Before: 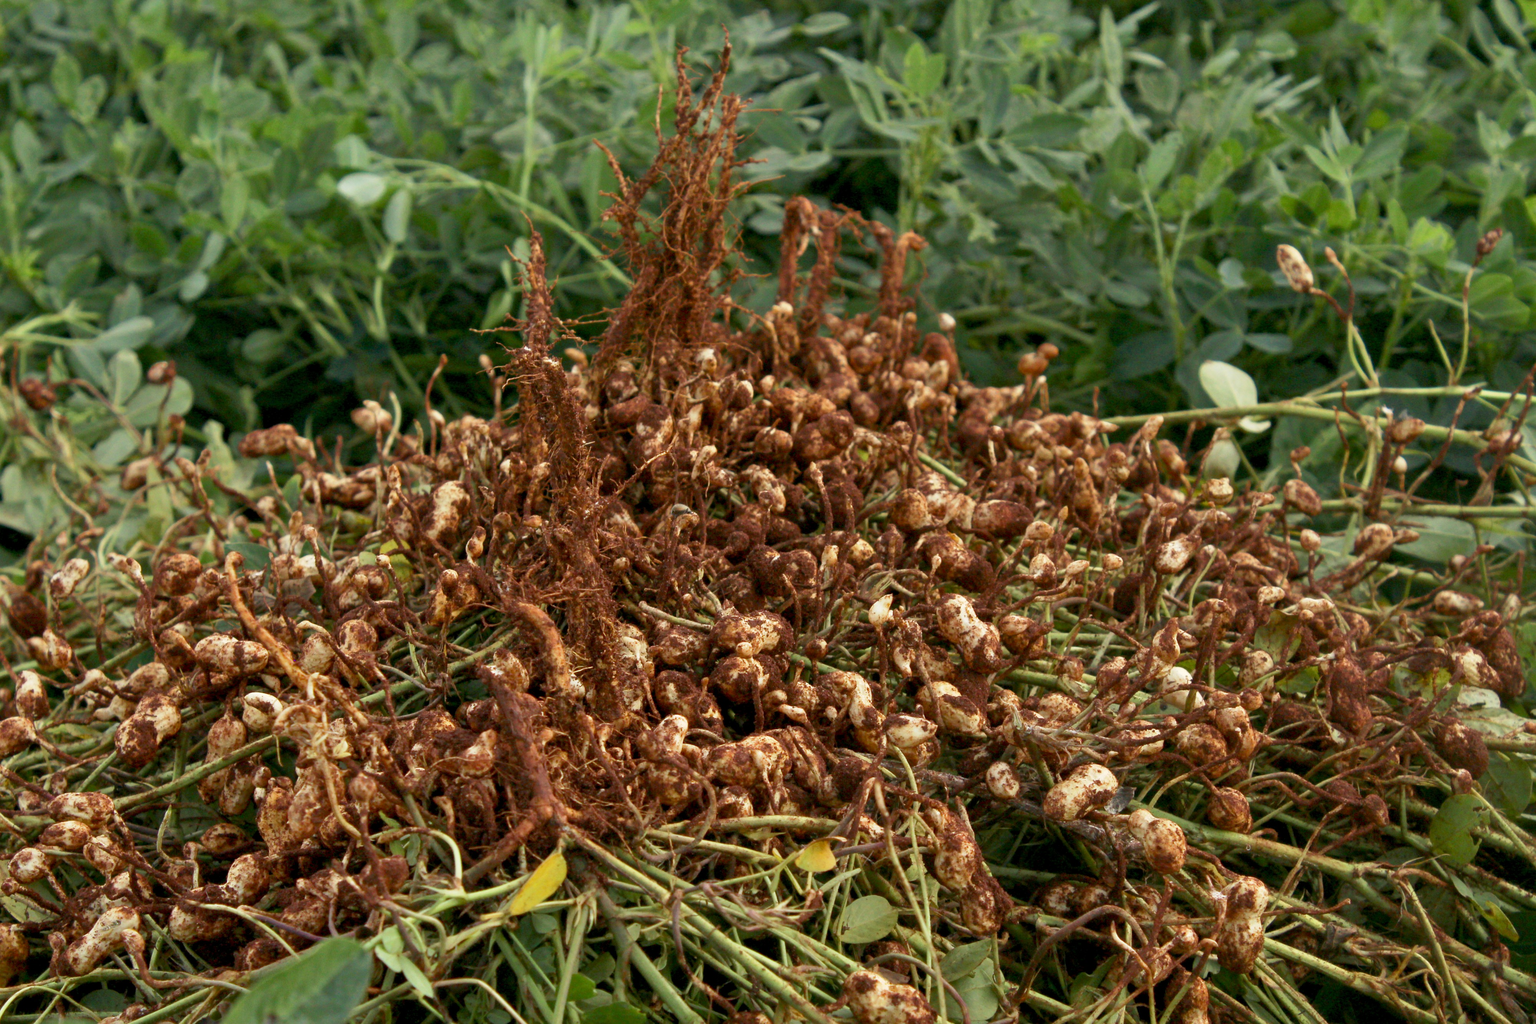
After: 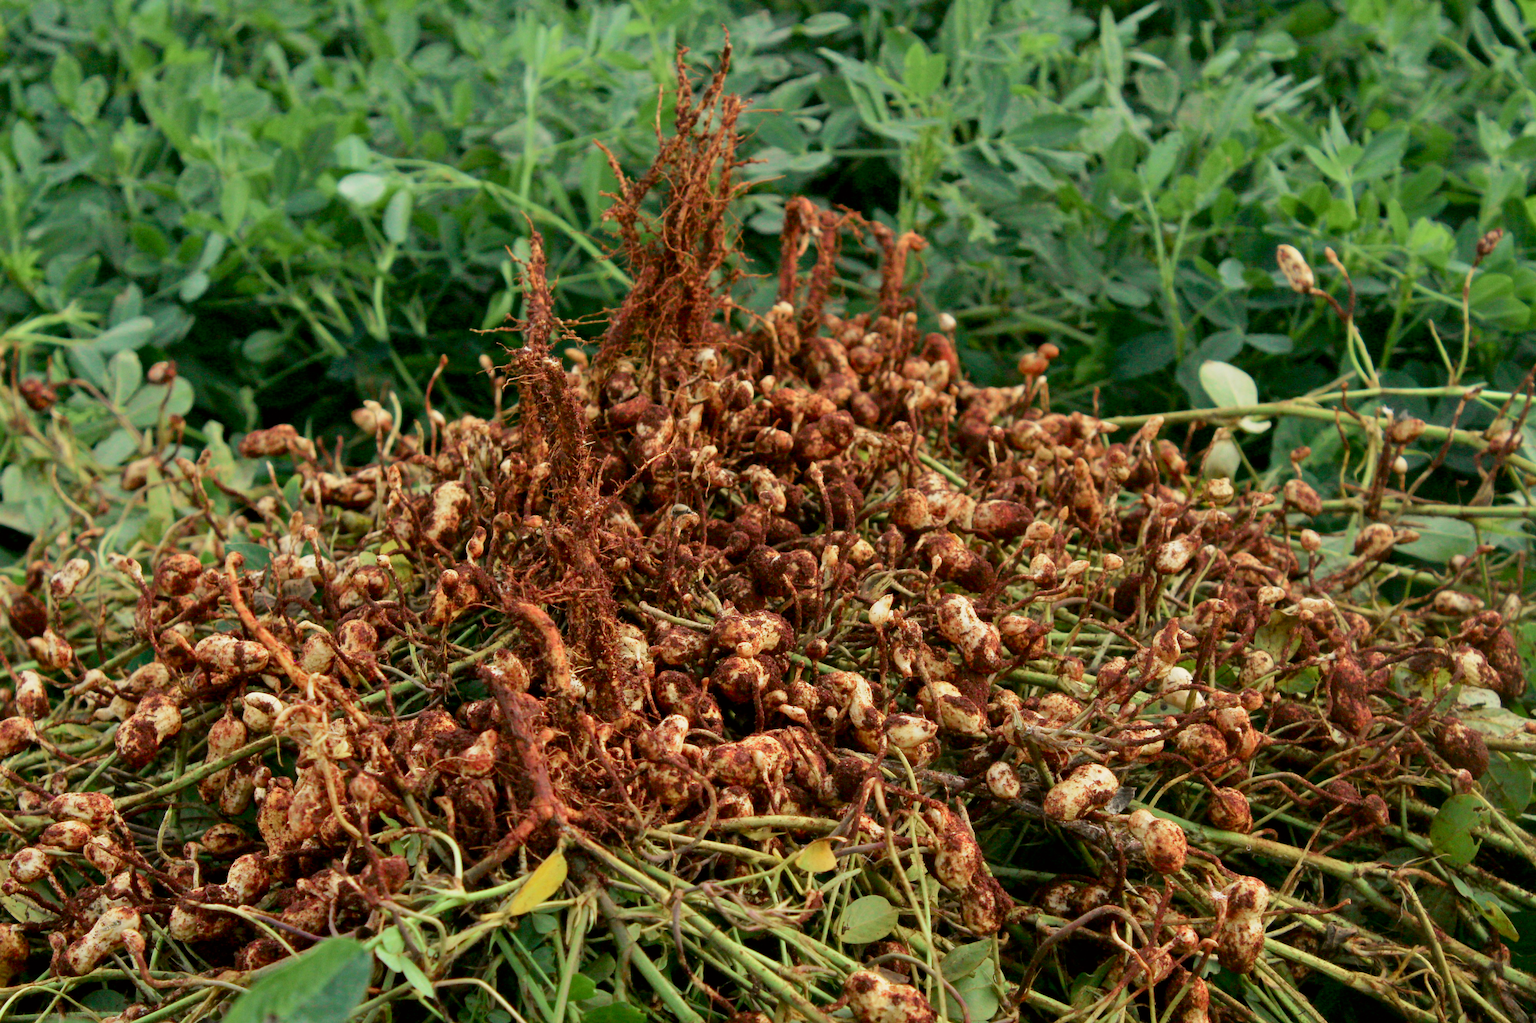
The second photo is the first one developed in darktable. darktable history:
tone curve: curves: ch0 [(0, 0) (0.068, 0.031) (0.175, 0.139) (0.32, 0.345) (0.495, 0.544) (0.748, 0.762) (0.993, 0.954)]; ch1 [(0, 0) (0.294, 0.184) (0.34, 0.303) (0.371, 0.344) (0.441, 0.408) (0.477, 0.474) (0.499, 0.5) (0.529, 0.523) (0.677, 0.762) (1, 1)]; ch2 [(0, 0) (0.431, 0.419) (0.495, 0.502) (0.524, 0.534) (0.557, 0.56) (0.634, 0.654) (0.728, 0.722) (1, 1)], color space Lab, independent channels, preserve colors none
